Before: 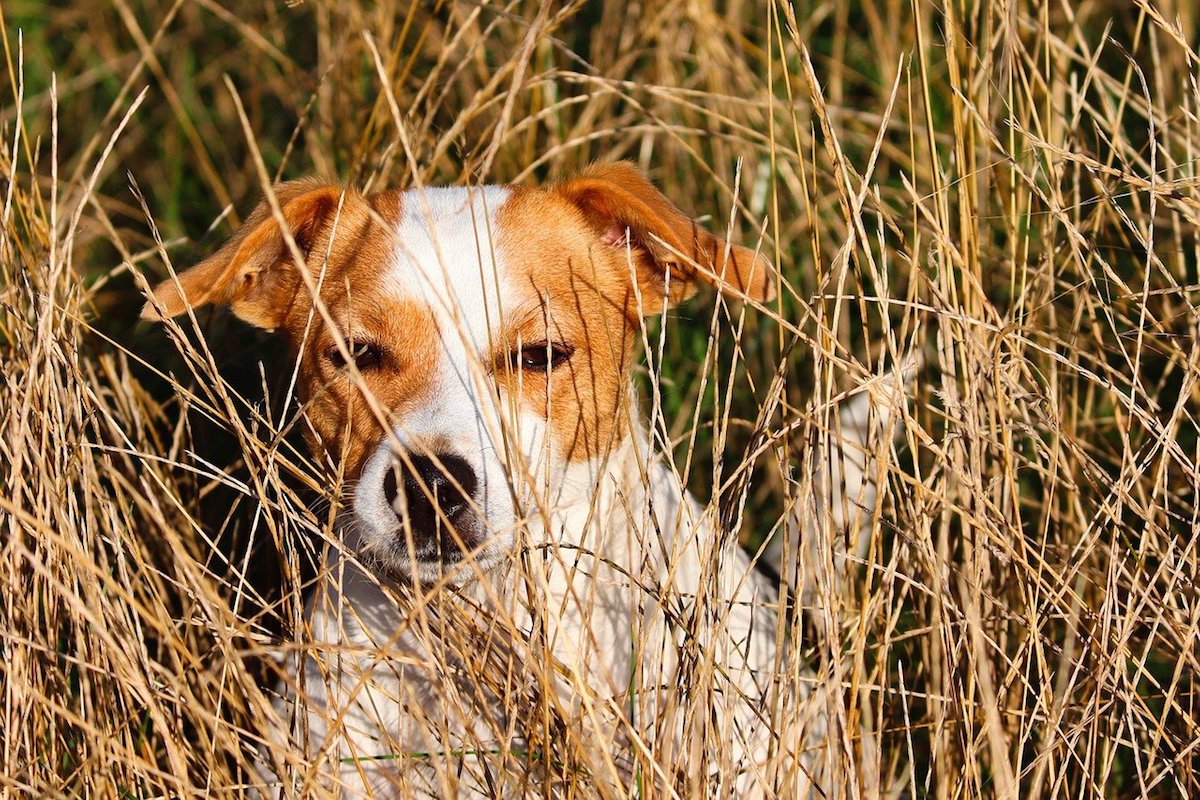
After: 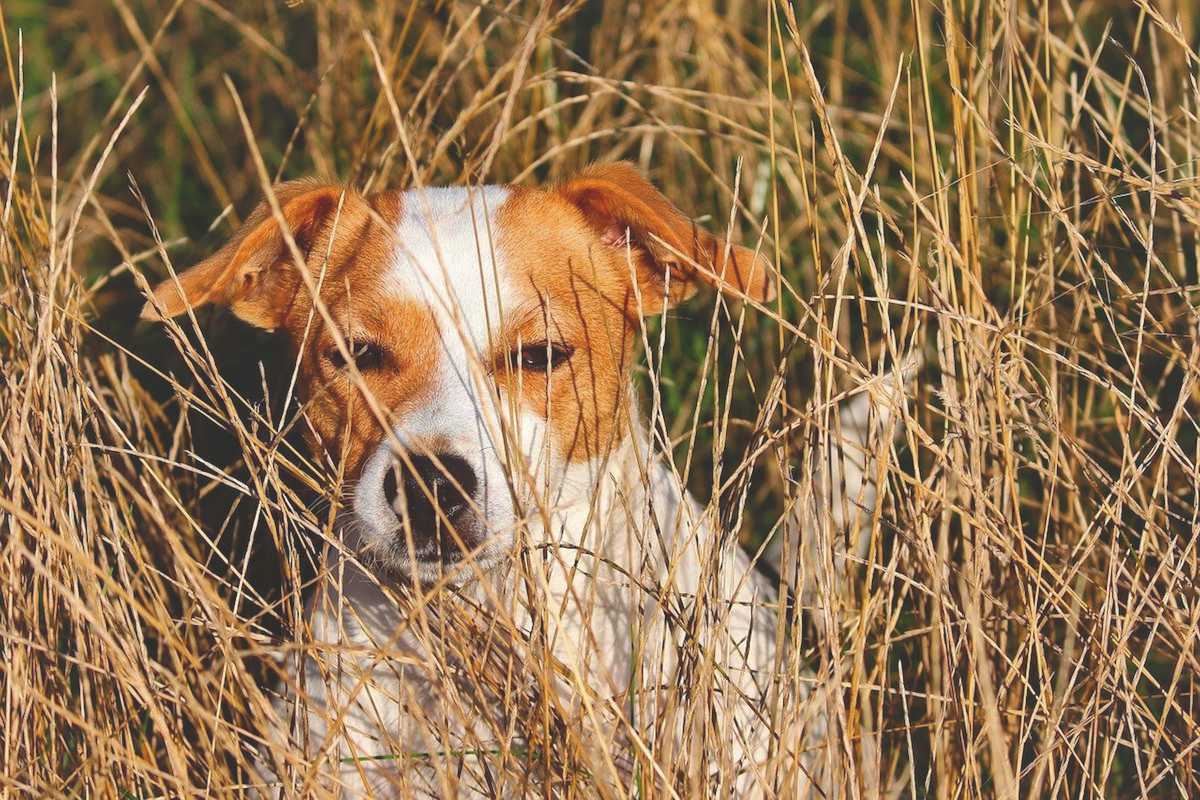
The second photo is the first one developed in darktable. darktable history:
shadows and highlights: on, module defaults
exposure: black level correction -0.015, compensate highlight preservation false
